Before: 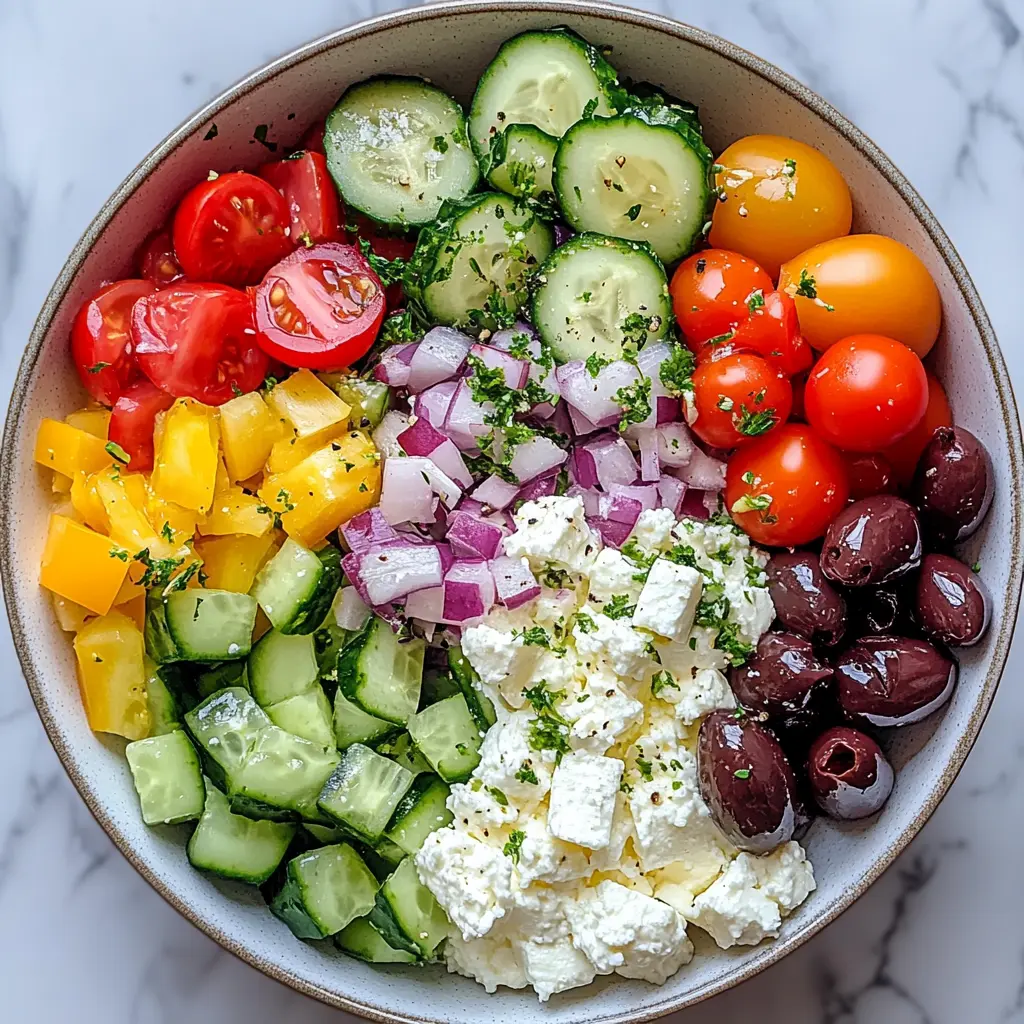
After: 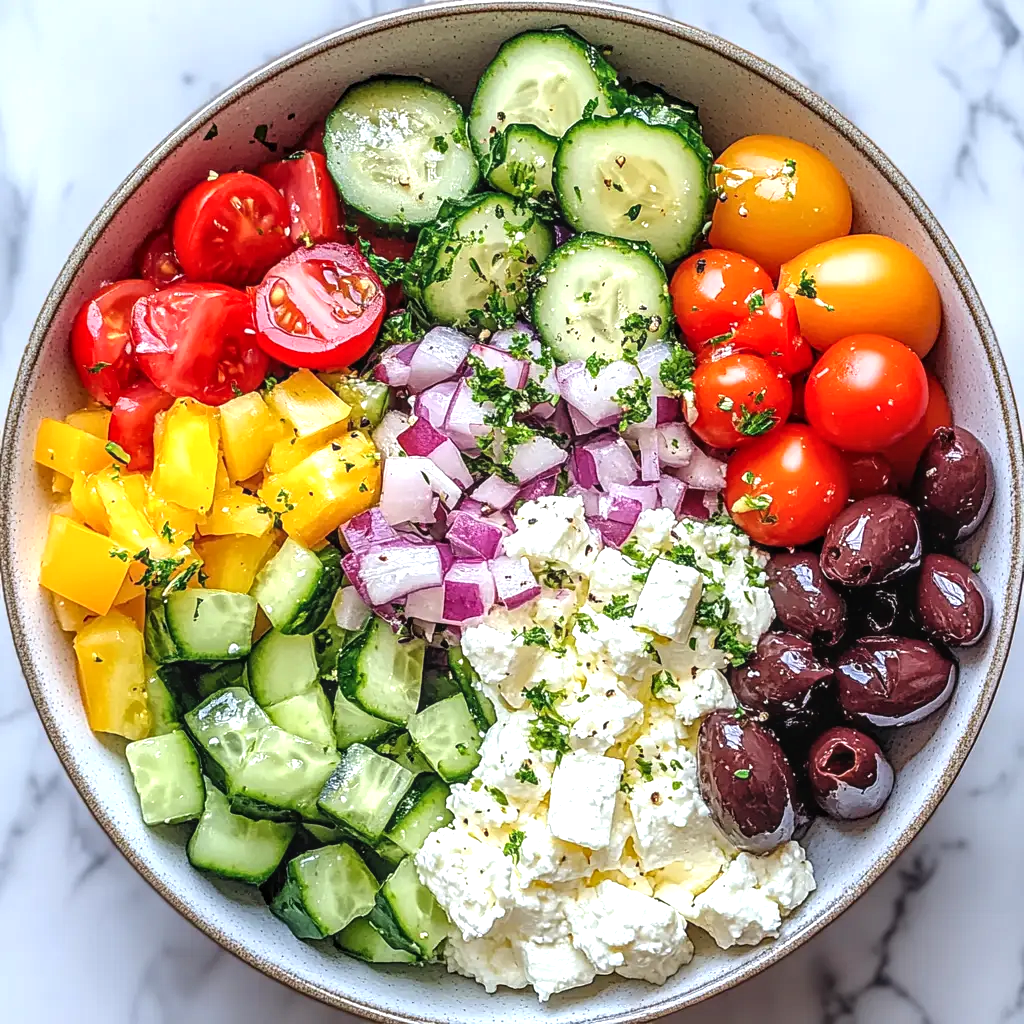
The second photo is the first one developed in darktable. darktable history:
local contrast: on, module defaults
exposure: black level correction -0.002, exposure 0.534 EV, compensate highlight preservation false
levels: levels [0, 0.498, 1]
